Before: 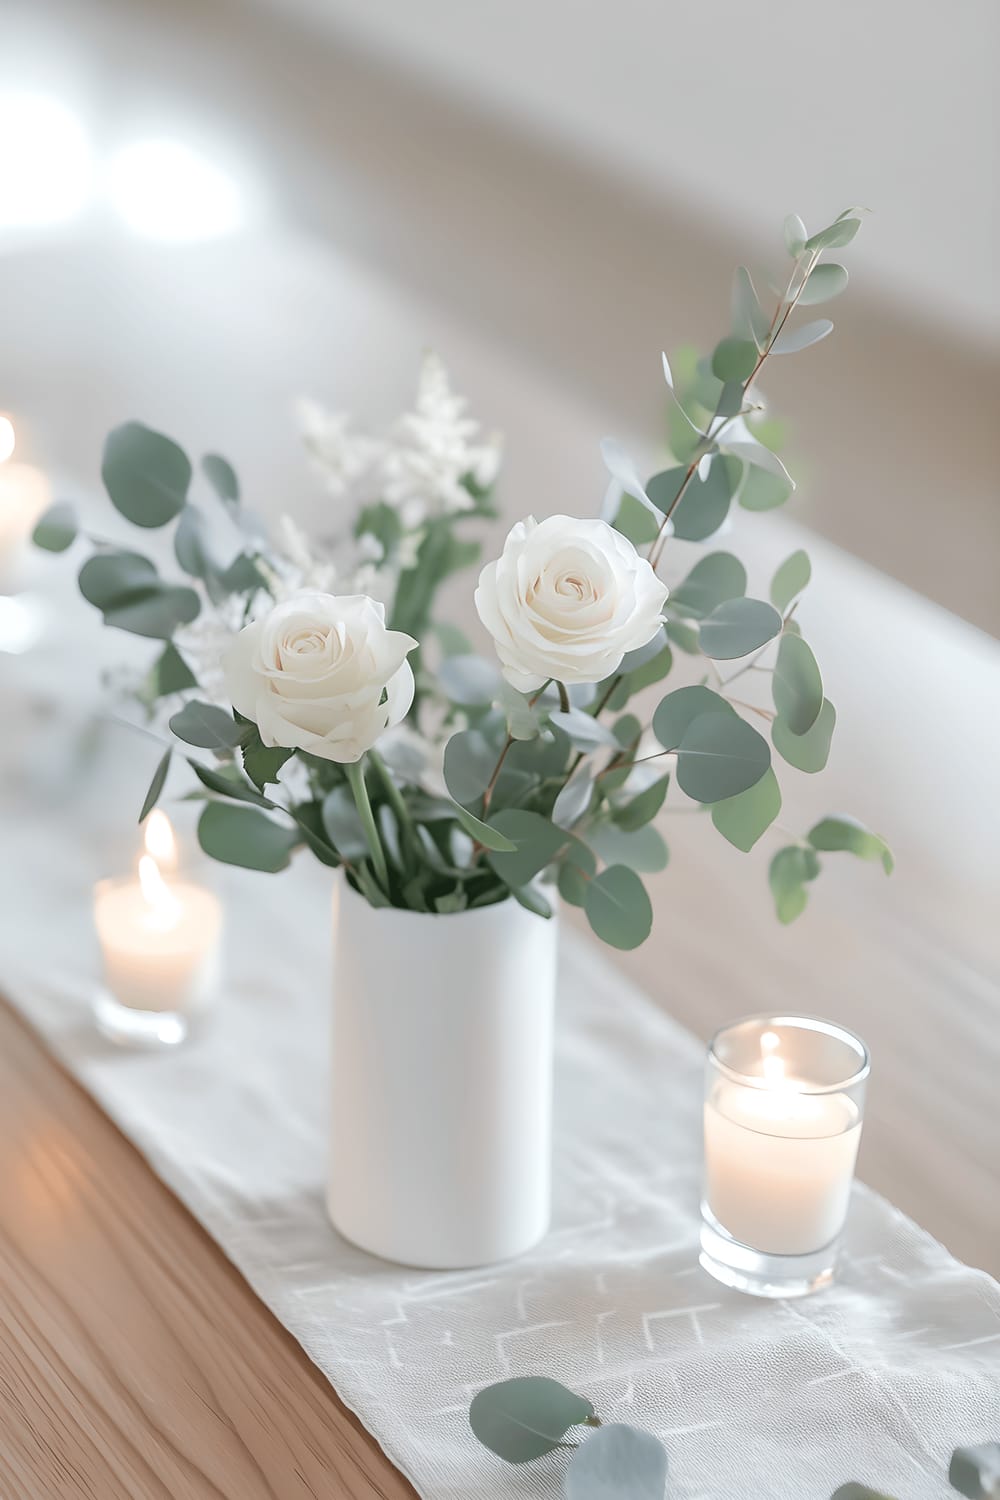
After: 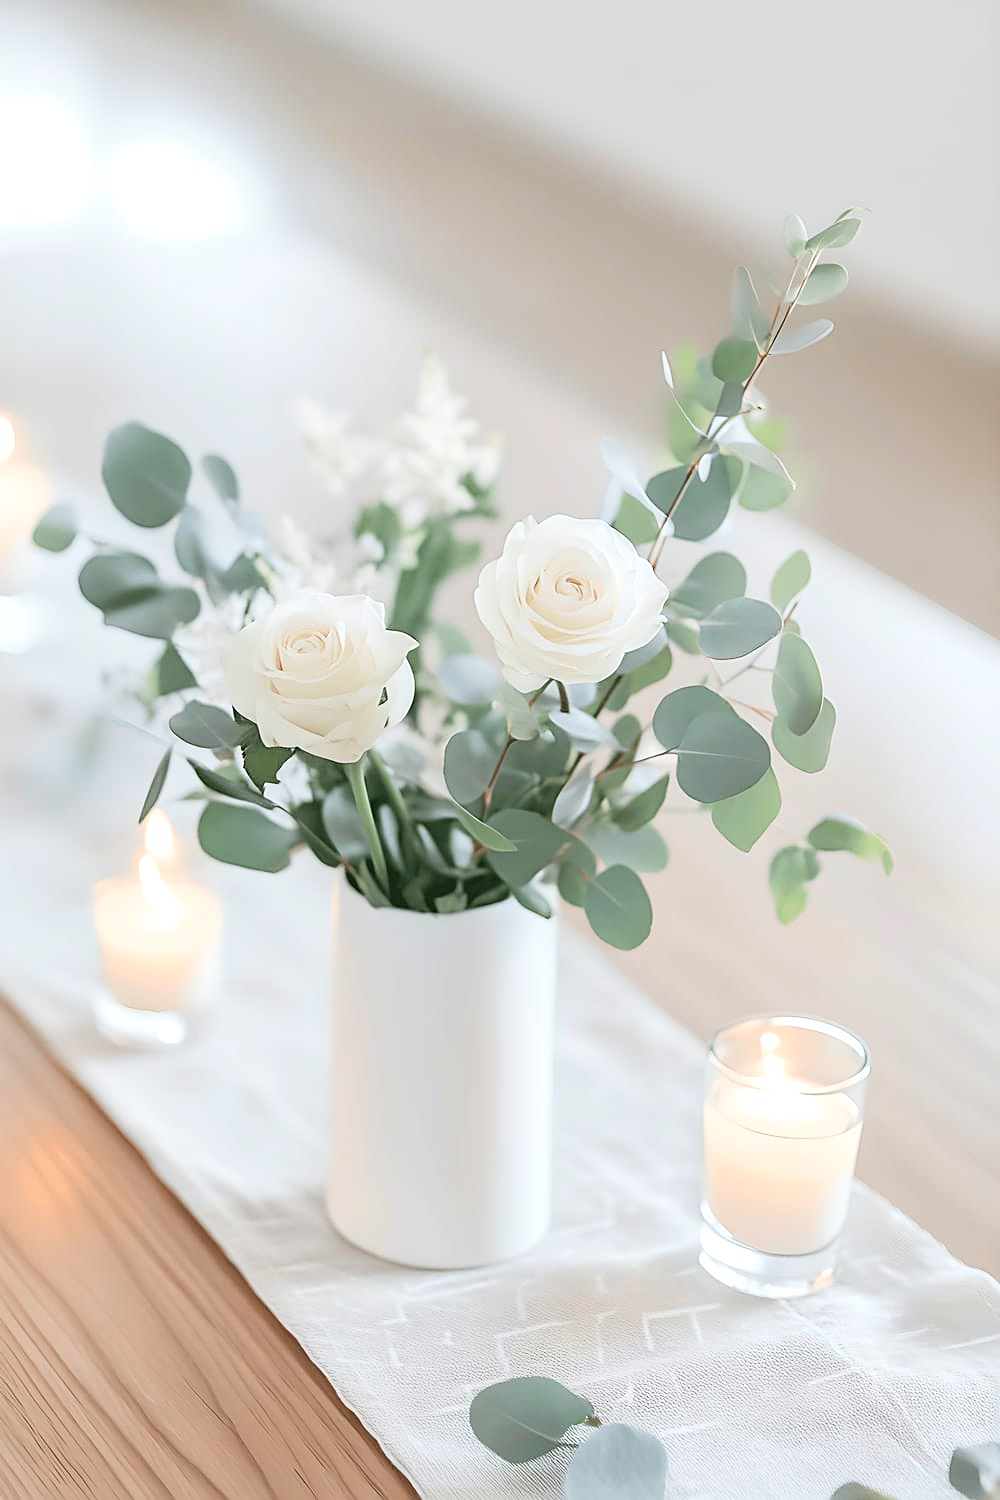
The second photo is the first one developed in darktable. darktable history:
sharpen: on, module defaults
contrast brightness saturation: contrast 0.196, brightness 0.168, saturation 0.224
tone equalizer: on, module defaults
